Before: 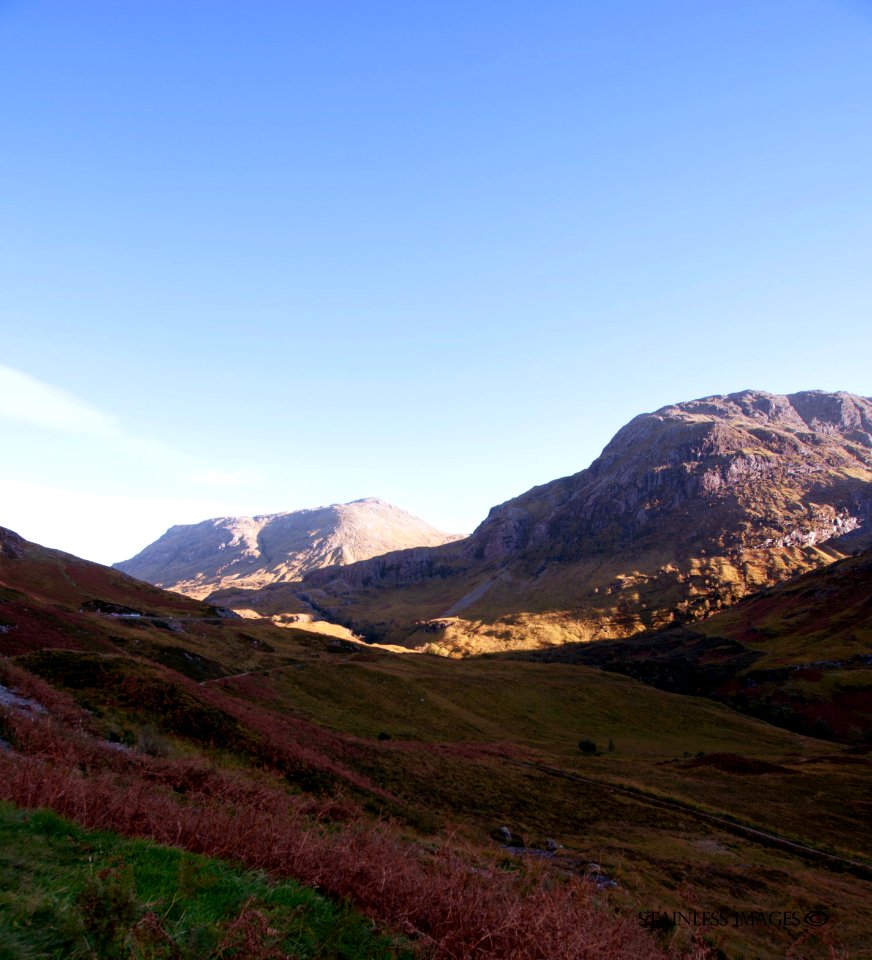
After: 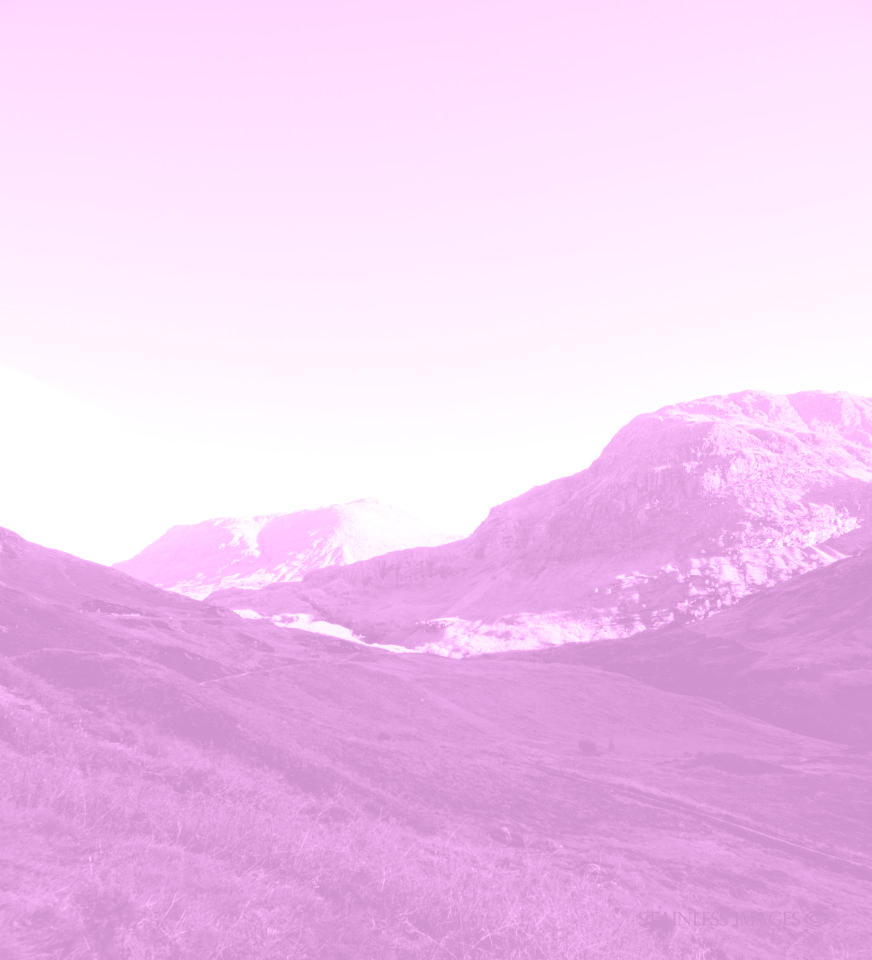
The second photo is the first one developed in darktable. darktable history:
colorize: hue 331.2°, saturation 75%, source mix 30.28%, lightness 70.52%, version 1
levels: levels [0, 0.374, 0.749]
